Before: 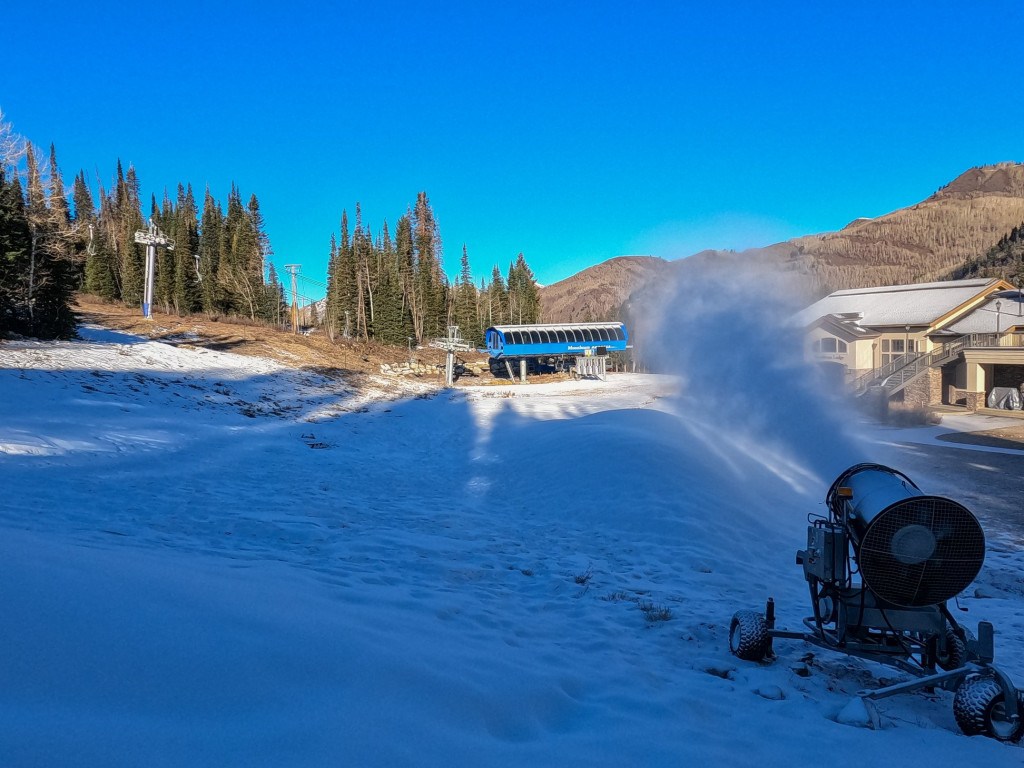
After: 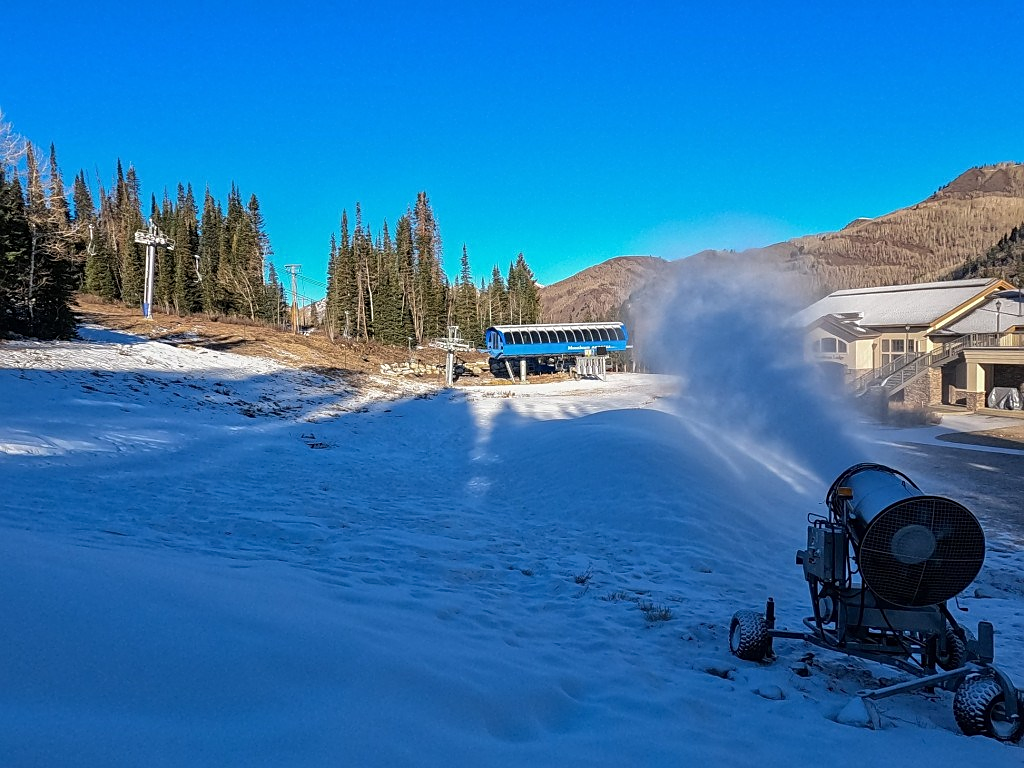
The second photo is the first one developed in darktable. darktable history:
sharpen: on, module defaults
white balance: emerald 1
color balance: on, module defaults
